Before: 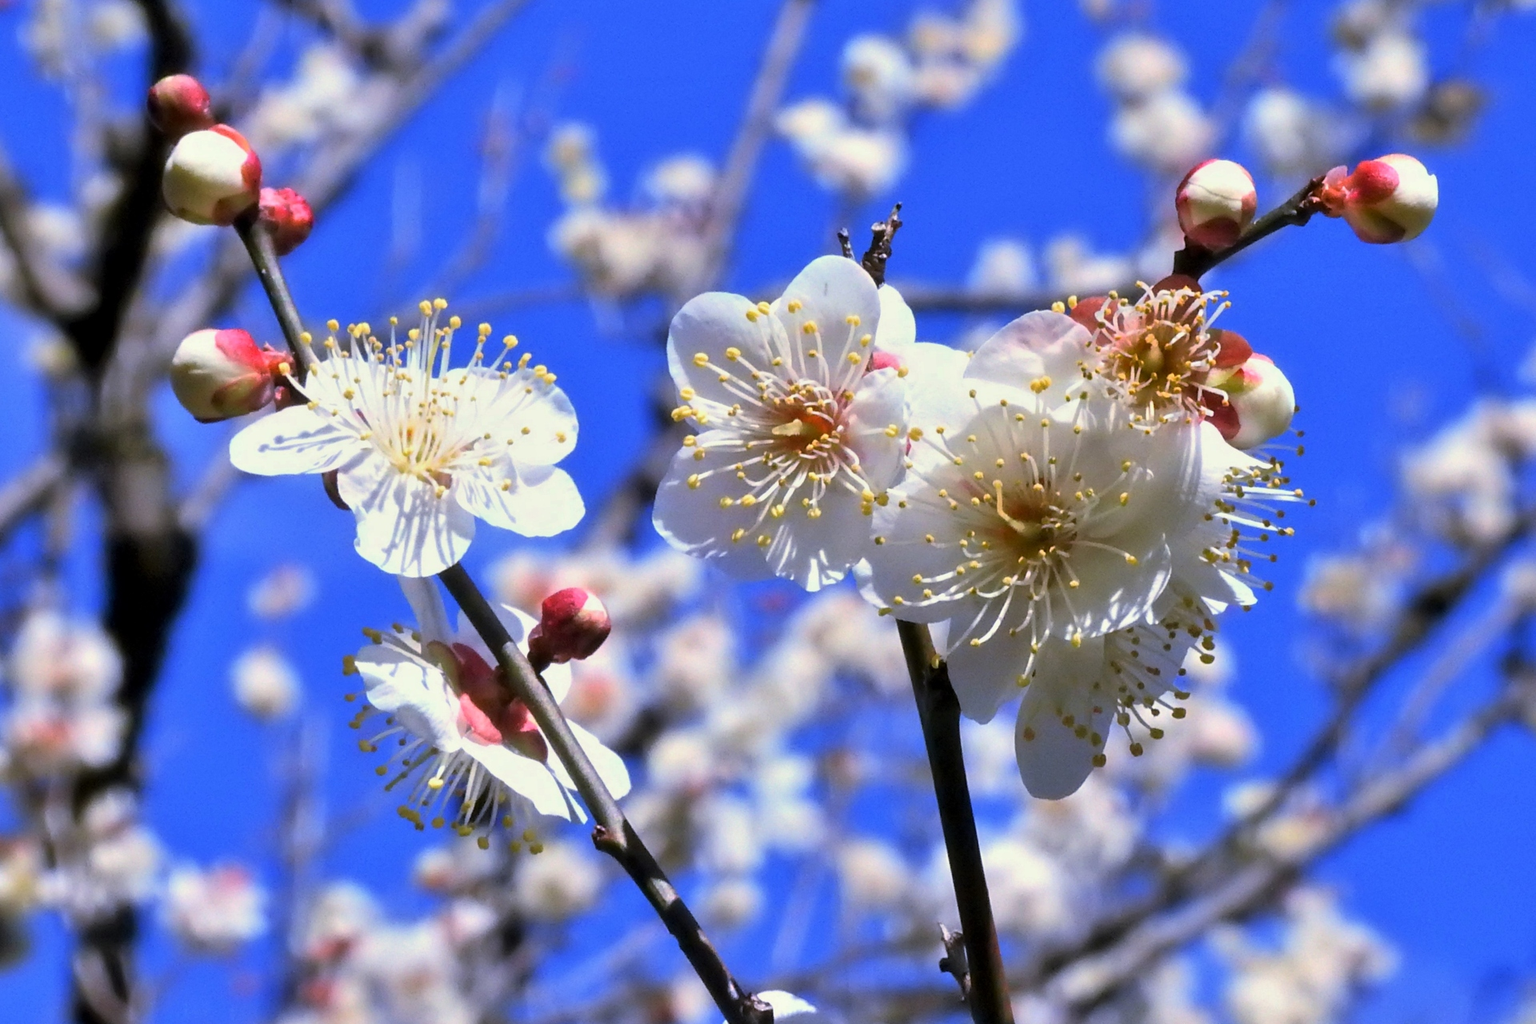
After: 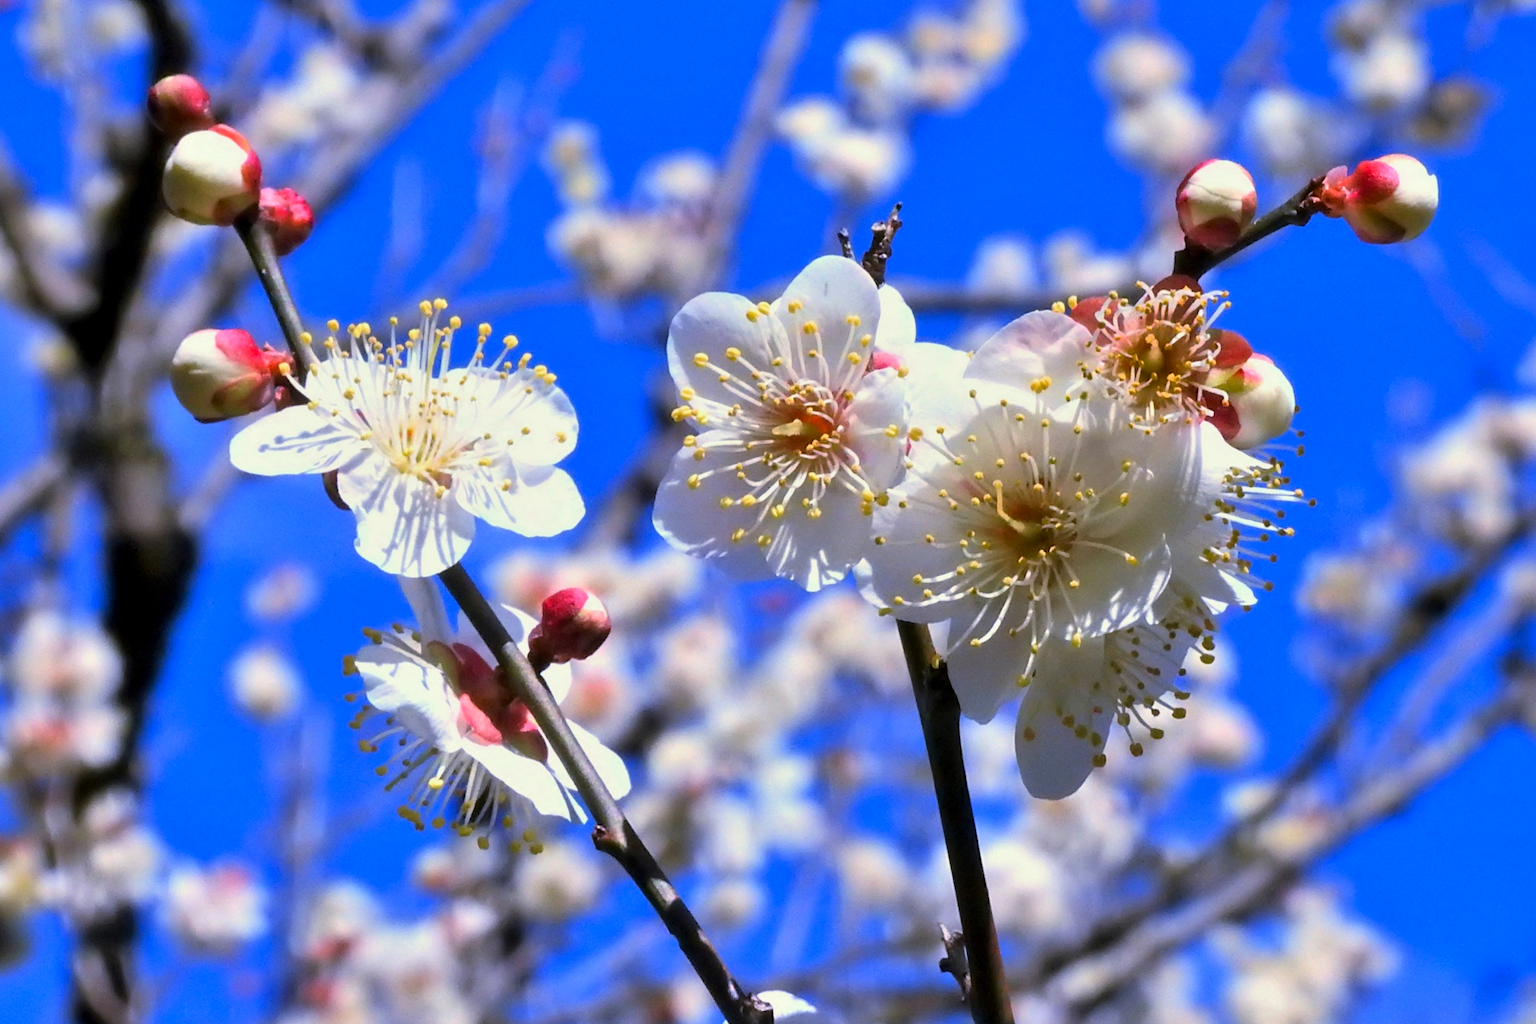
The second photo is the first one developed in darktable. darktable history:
contrast brightness saturation: saturation 0.131
